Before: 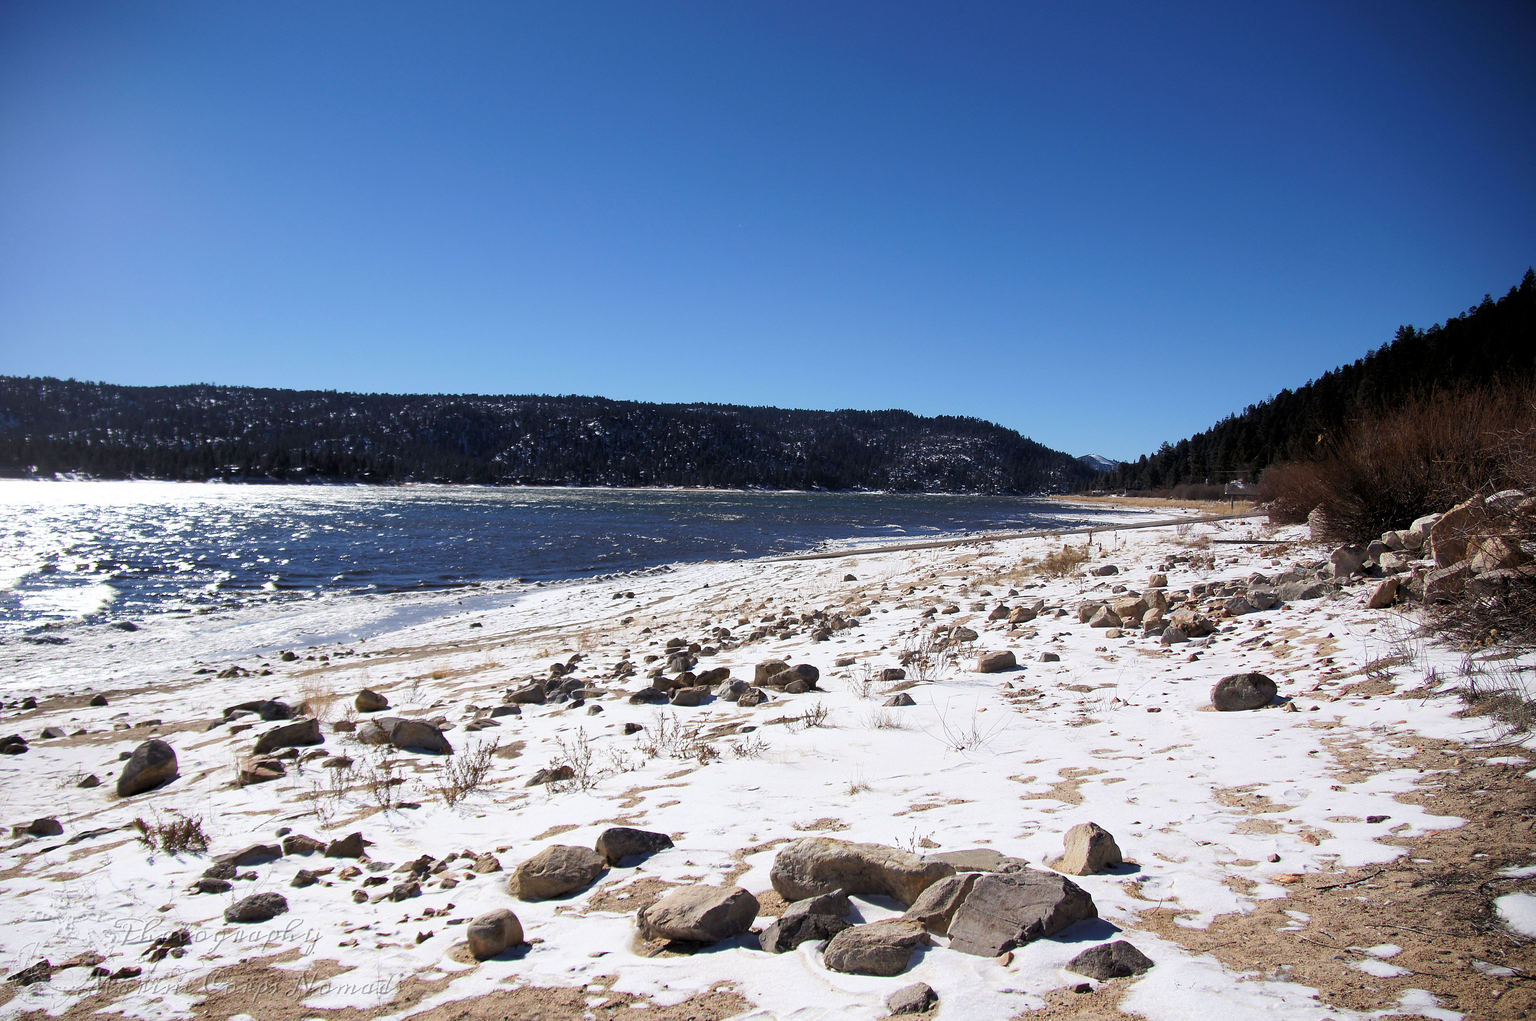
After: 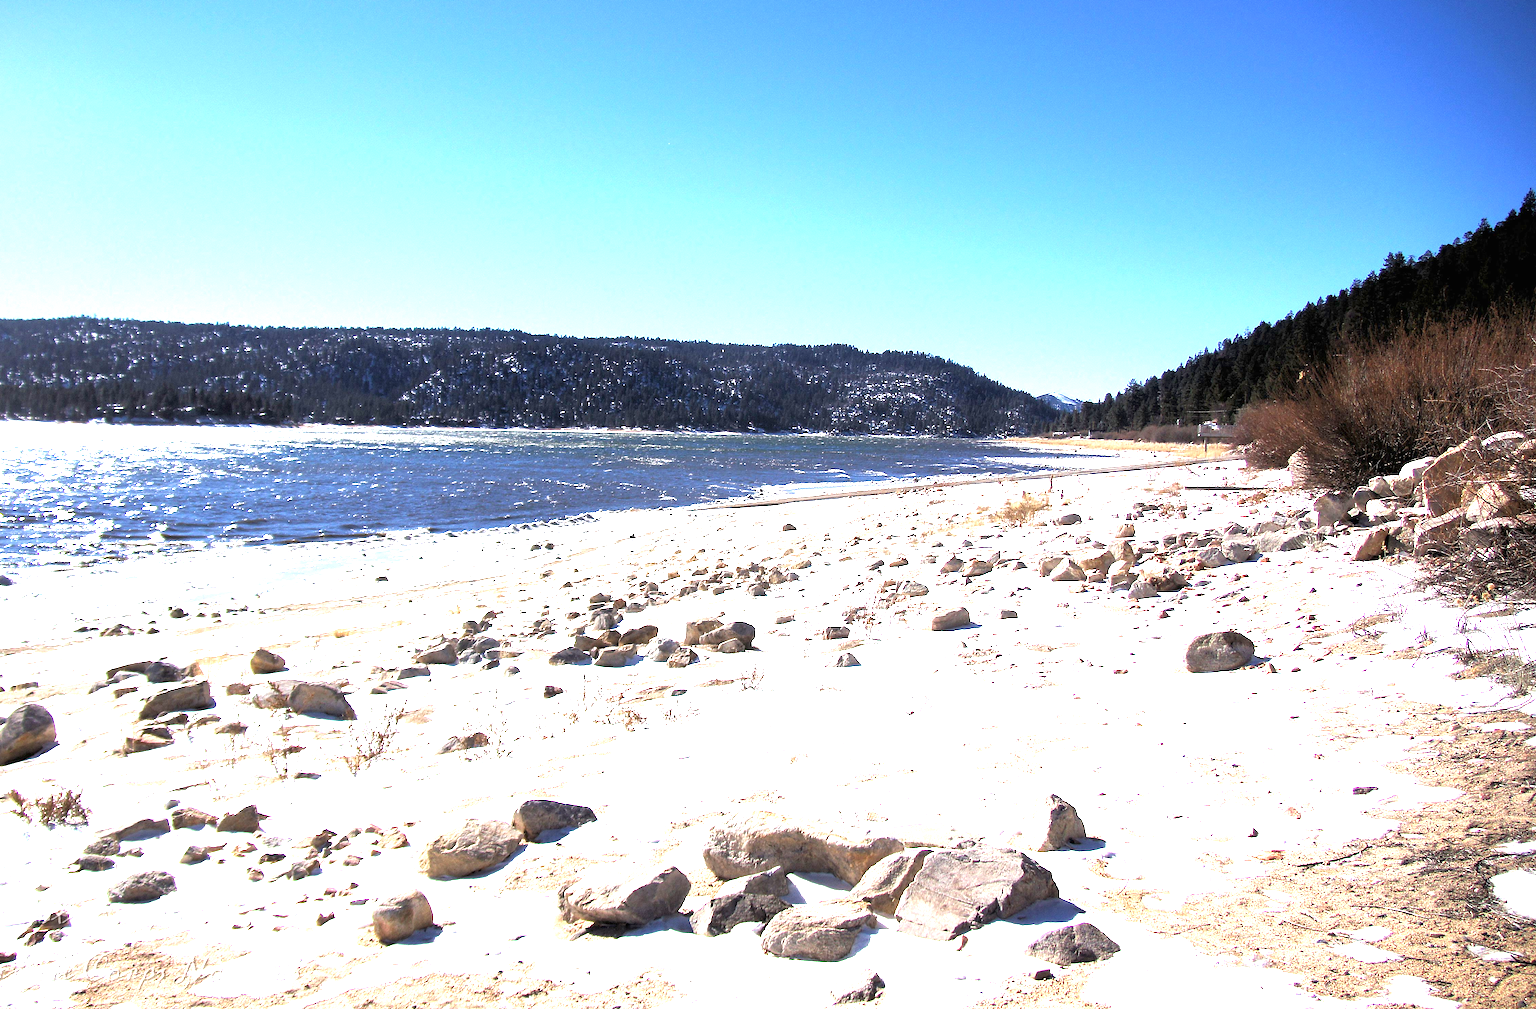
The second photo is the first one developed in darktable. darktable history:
crop and rotate: left 8.262%, top 9.226%
exposure: black level correction 0, exposure 1.9 EV, compensate highlight preservation false
white balance: emerald 1
